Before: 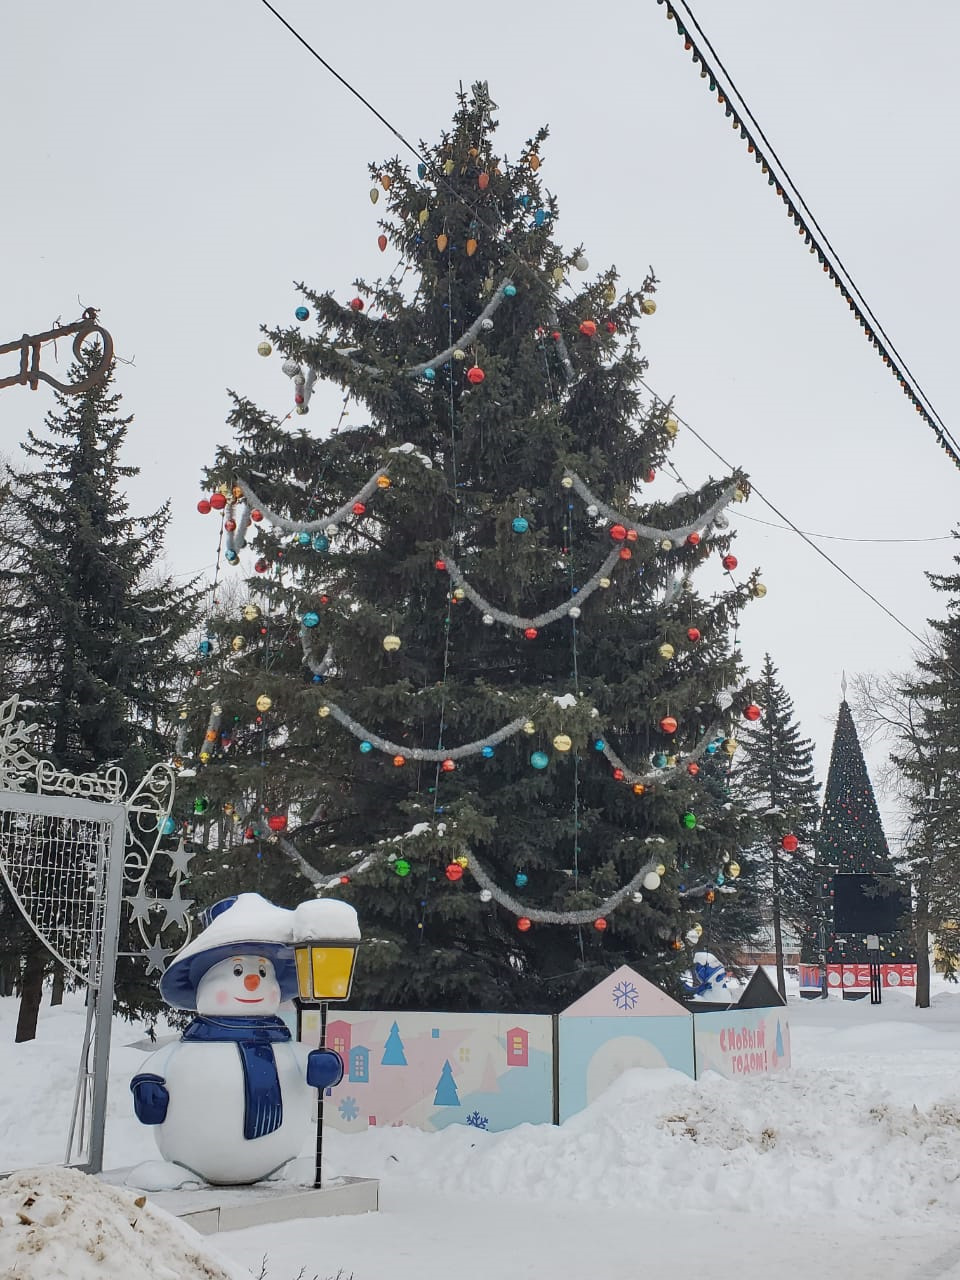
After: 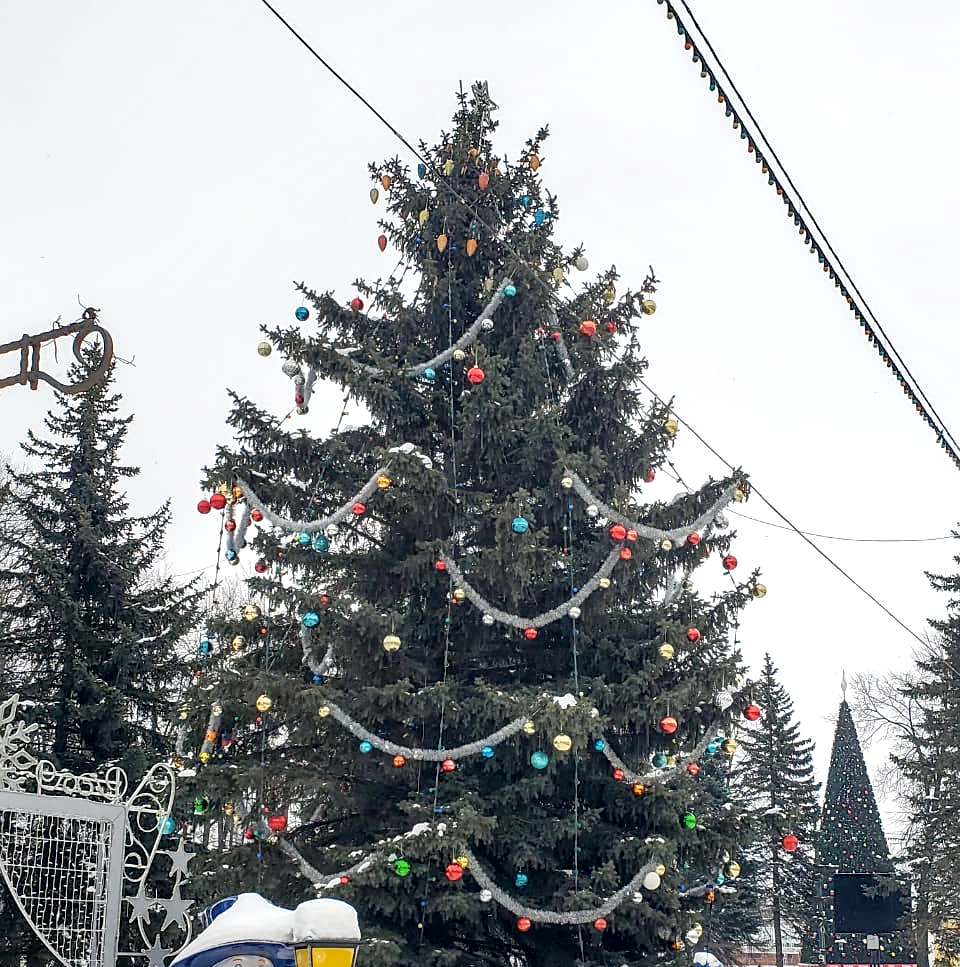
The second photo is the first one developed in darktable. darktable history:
exposure: black level correction 0.009, exposure 0.121 EV, compensate highlight preservation false
local contrast: detail 130%
sharpen: radius 1.858, amount 0.402, threshold 1.19
crop: bottom 24.42%
color correction: highlights a* 0.322, highlights b* 2.73, shadows a* -1.45, shadows b* -4
tone equalizer: -8 EV -0.419 EV, -7 EV -0.373 EV, -6 EV -0.321 EV, -5 EV -0.195 EV, -3 EV 0.192 EV, -2 EV 0.315 EV, -1 EV 0.402 EV, +0 EV 0.389 EV
